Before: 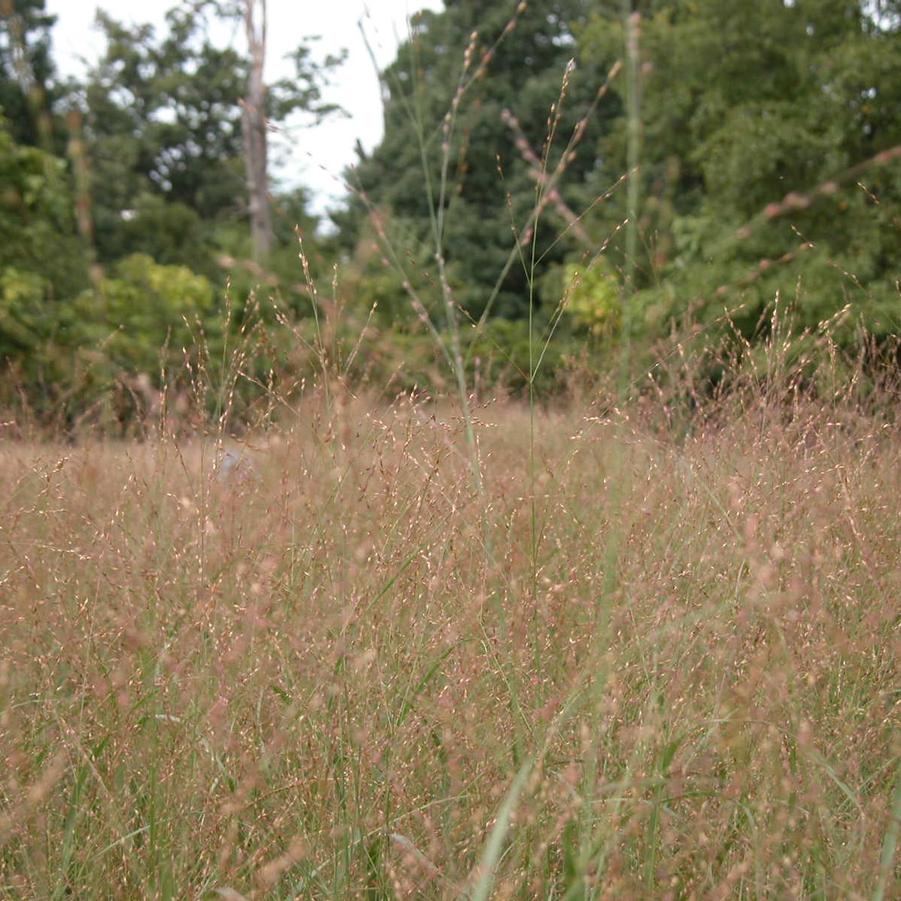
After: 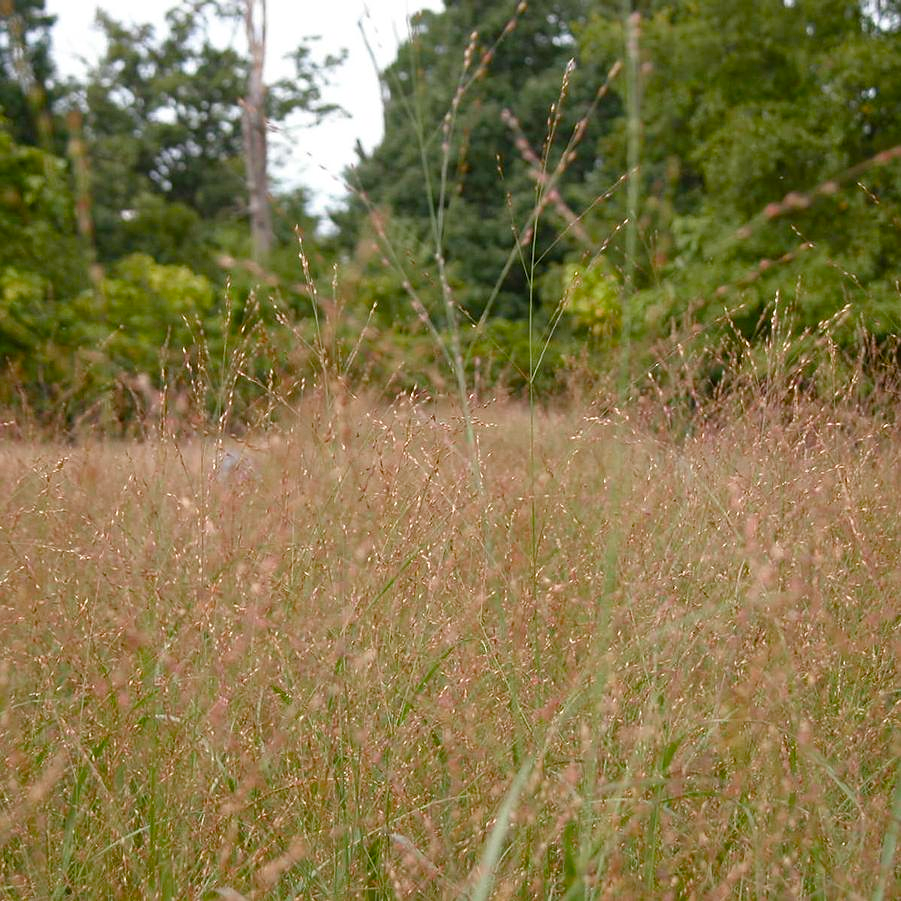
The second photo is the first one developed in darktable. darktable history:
sharpen: radius 1.251, amount 0.303, threshold 0.175
color balance rgb: perceptual saturation grading › global saturation 20%, perceptual saturation grading › highlights -24.796%, perceptual saturation grading › shadows 50.174%
